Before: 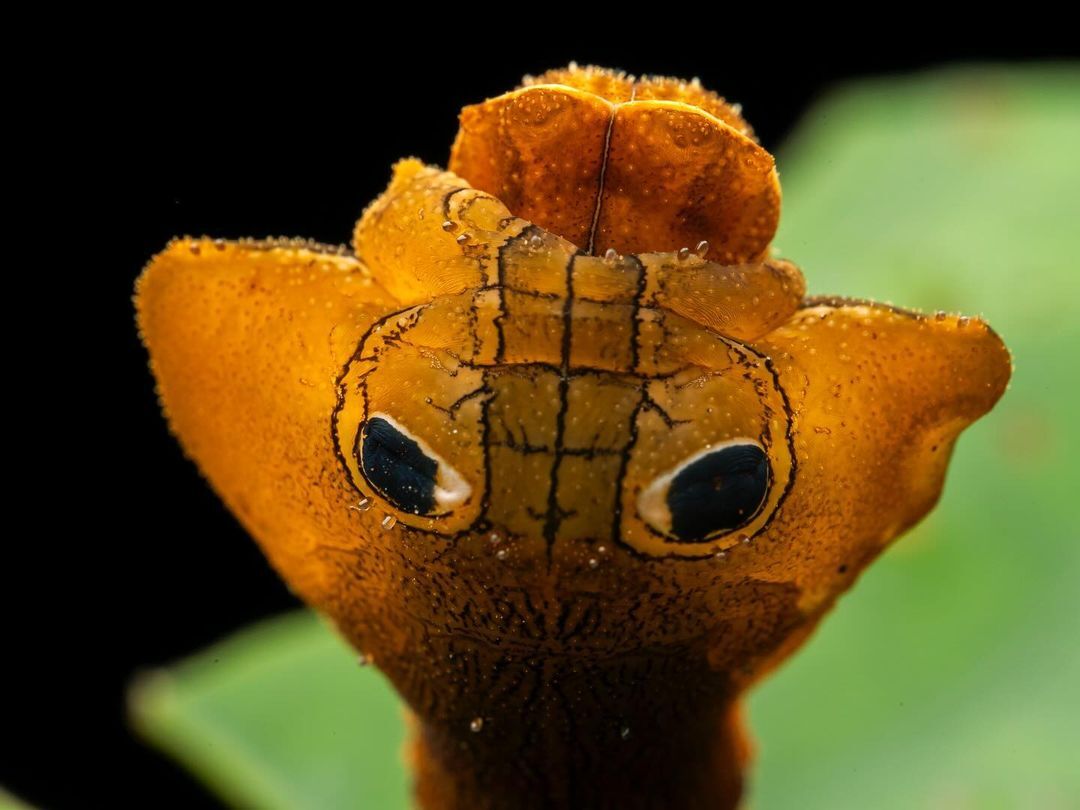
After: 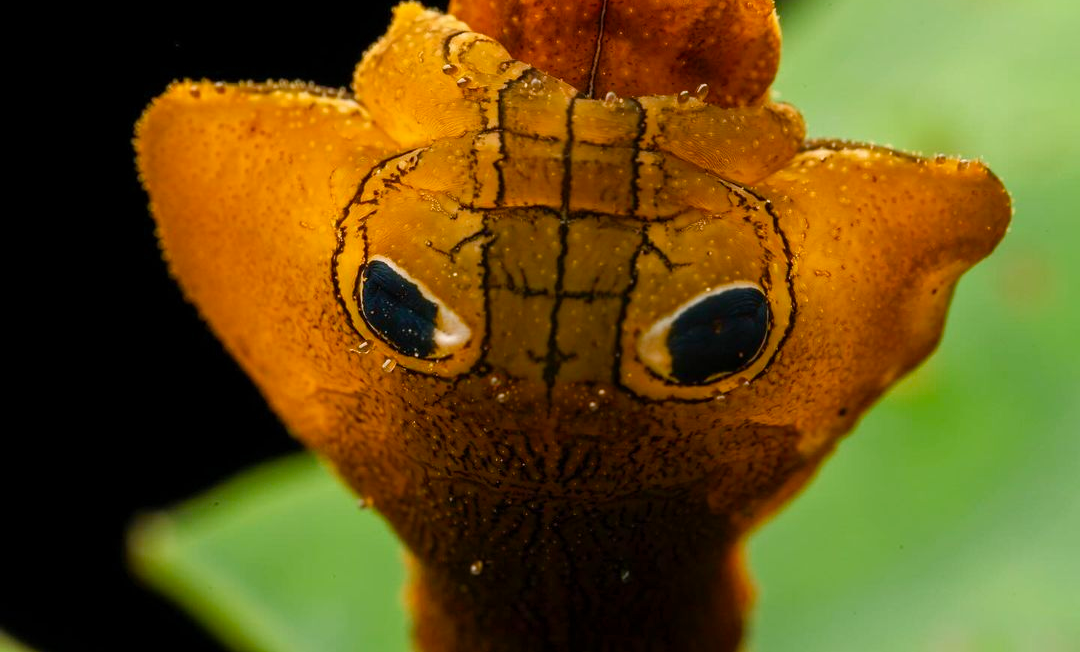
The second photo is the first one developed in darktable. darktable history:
color balance rgb: perceptual saturation grading › global saturation 20.791%, perceptual saturation grading › highlights -19.724%, perceptual saturation grading › shadows 29.751%
crop and rotate: top 19.431%
